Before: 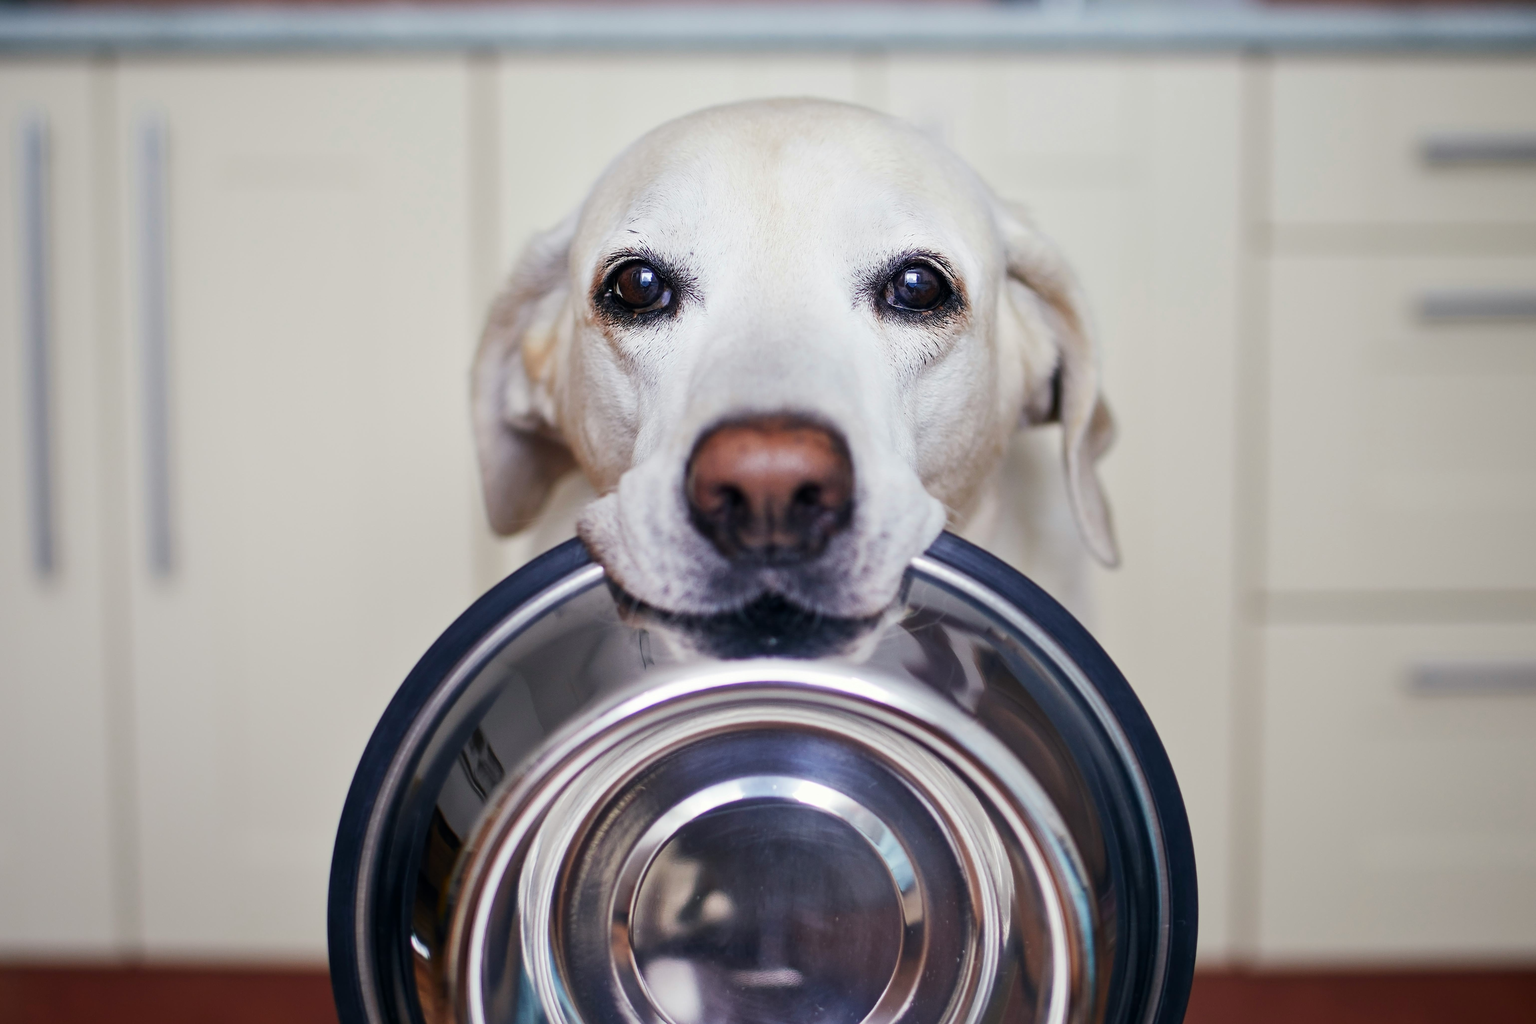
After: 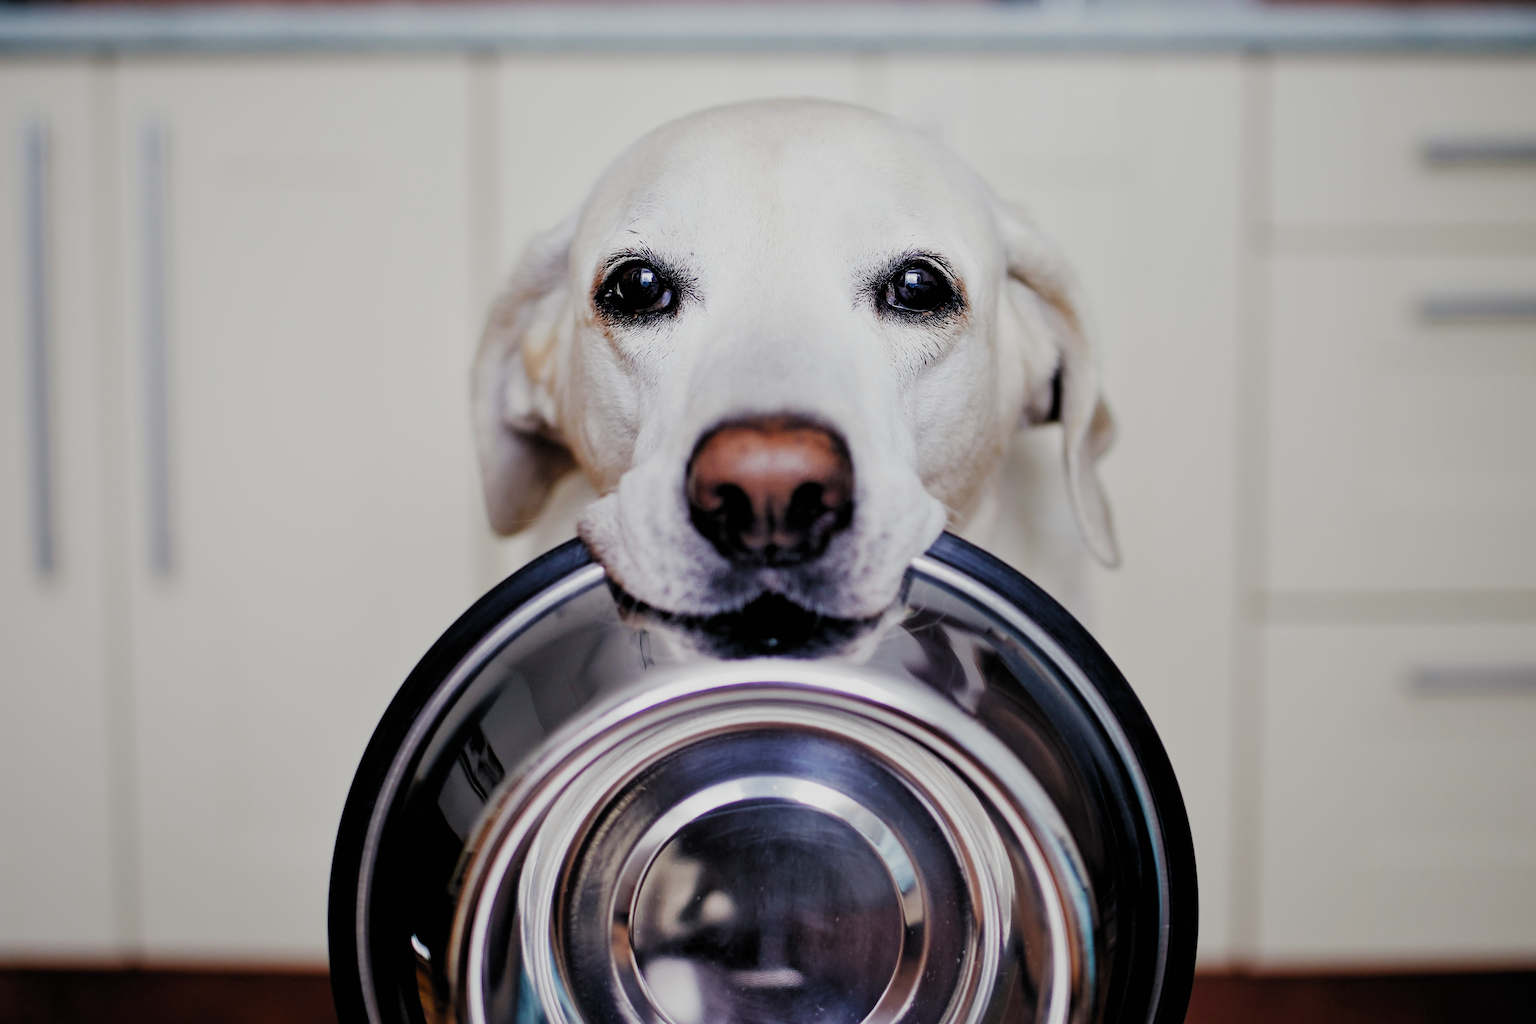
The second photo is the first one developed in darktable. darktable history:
filmic rgb: black relative exposure -3.93 EV, white relative exposure 3.17 EV, hardness 2.87, preserve chrominance no, color science v5 (2021), contrast in shadows safe, contrast in highlights safe
